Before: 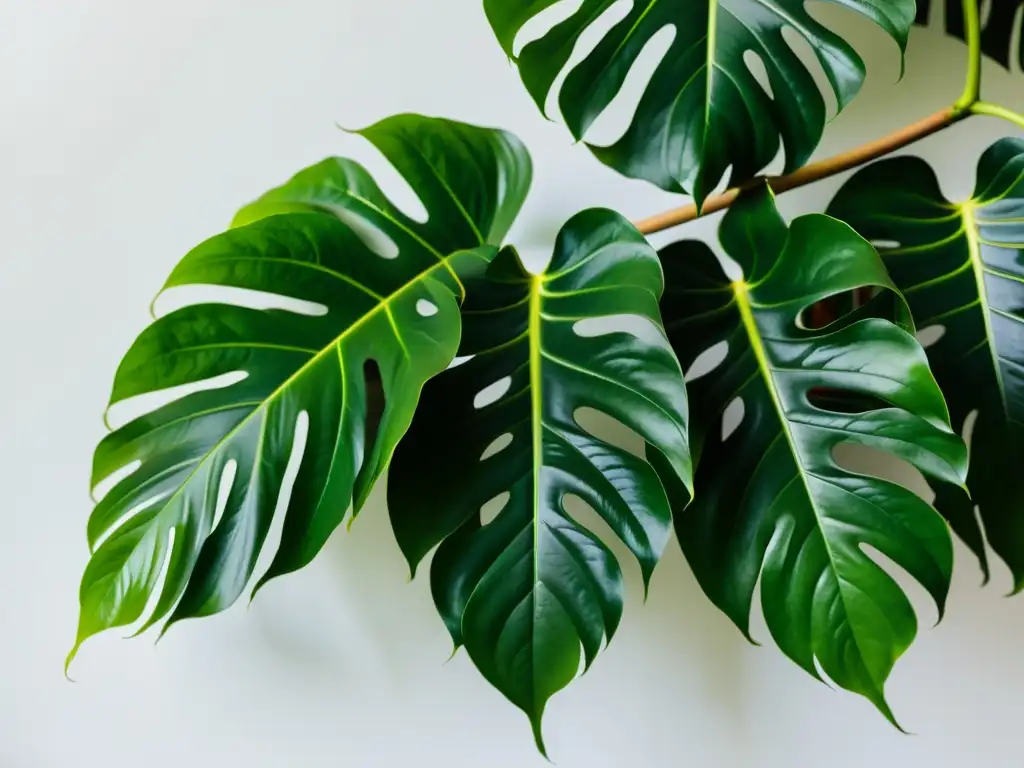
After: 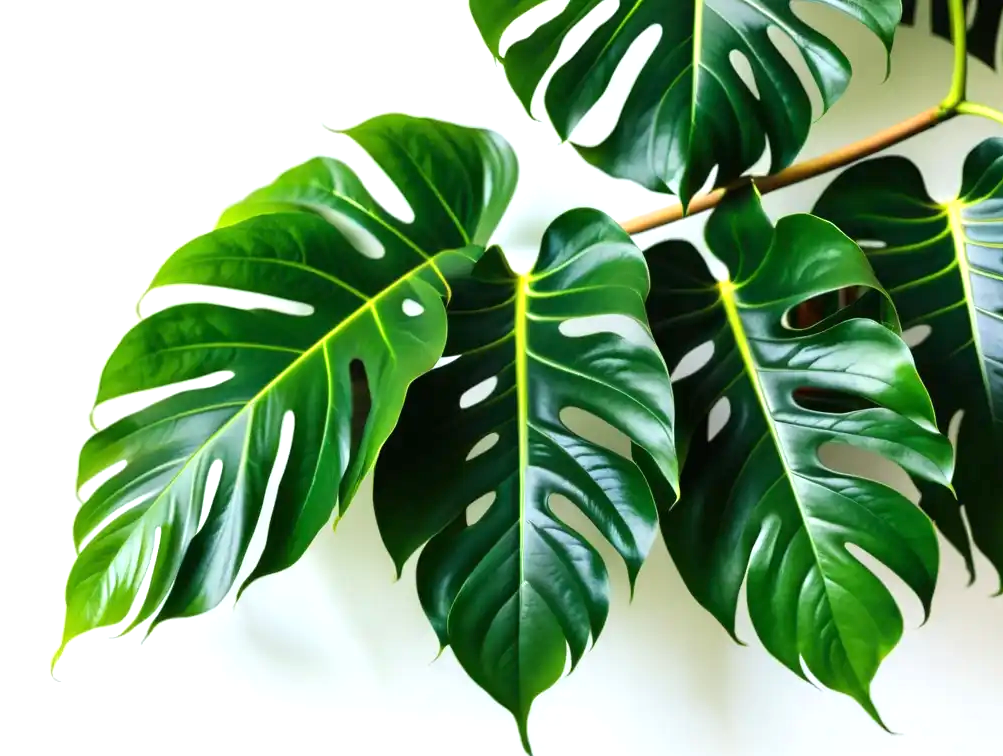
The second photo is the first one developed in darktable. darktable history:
crop and rotate: left 1.44%, right 0.547%, bottom 1.451%
exposure: black level correction 0, exposure 0.68 EV, compensate highlight preservation false
